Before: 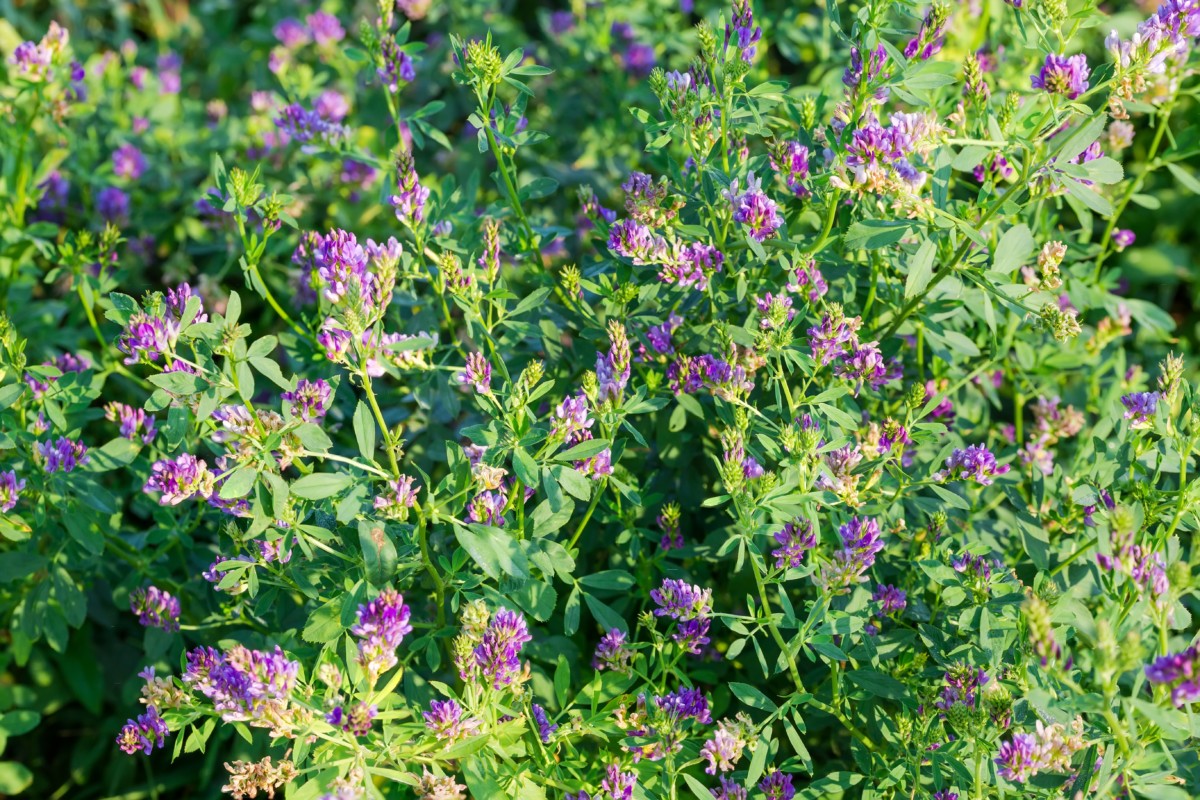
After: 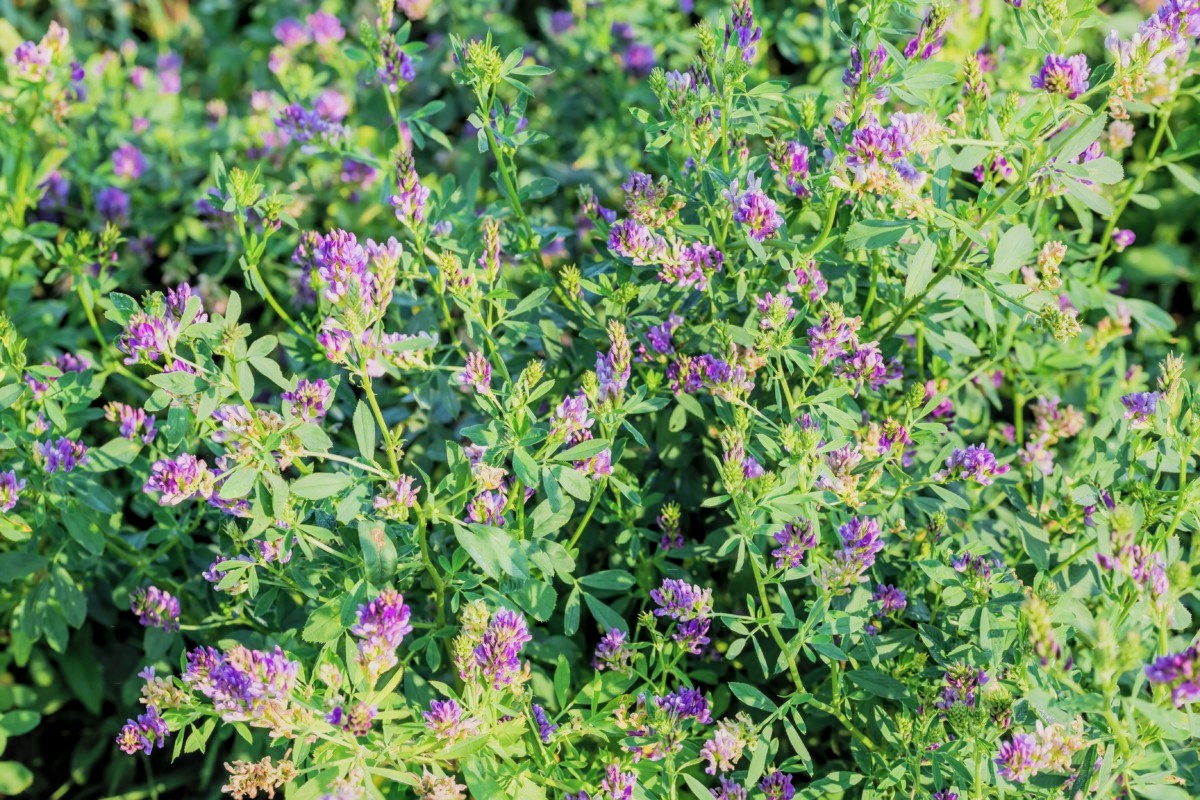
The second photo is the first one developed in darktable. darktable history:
local contrast: on, module defaults
filmic rgb: black relative exposure -7.65 EV, white relative exposure 4.56 EV, hardness 3.61, contrast 1.059
contrast brightness saturation: brightness 0.148
